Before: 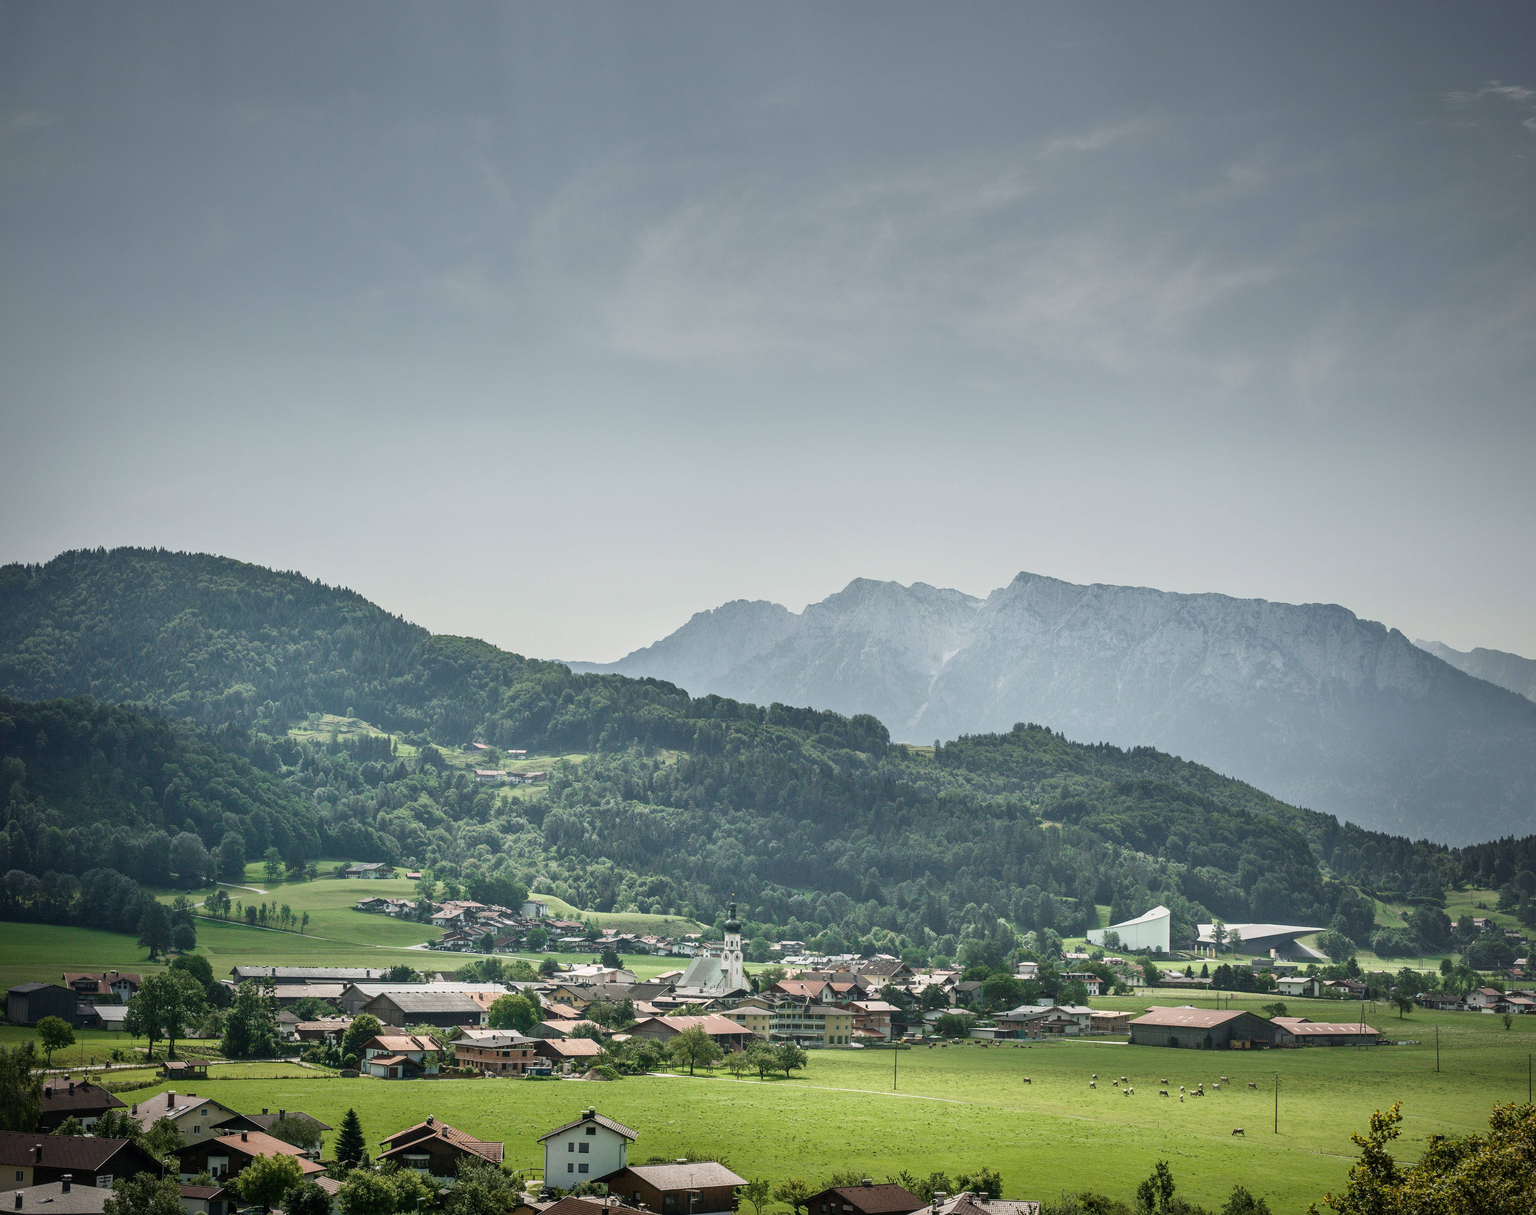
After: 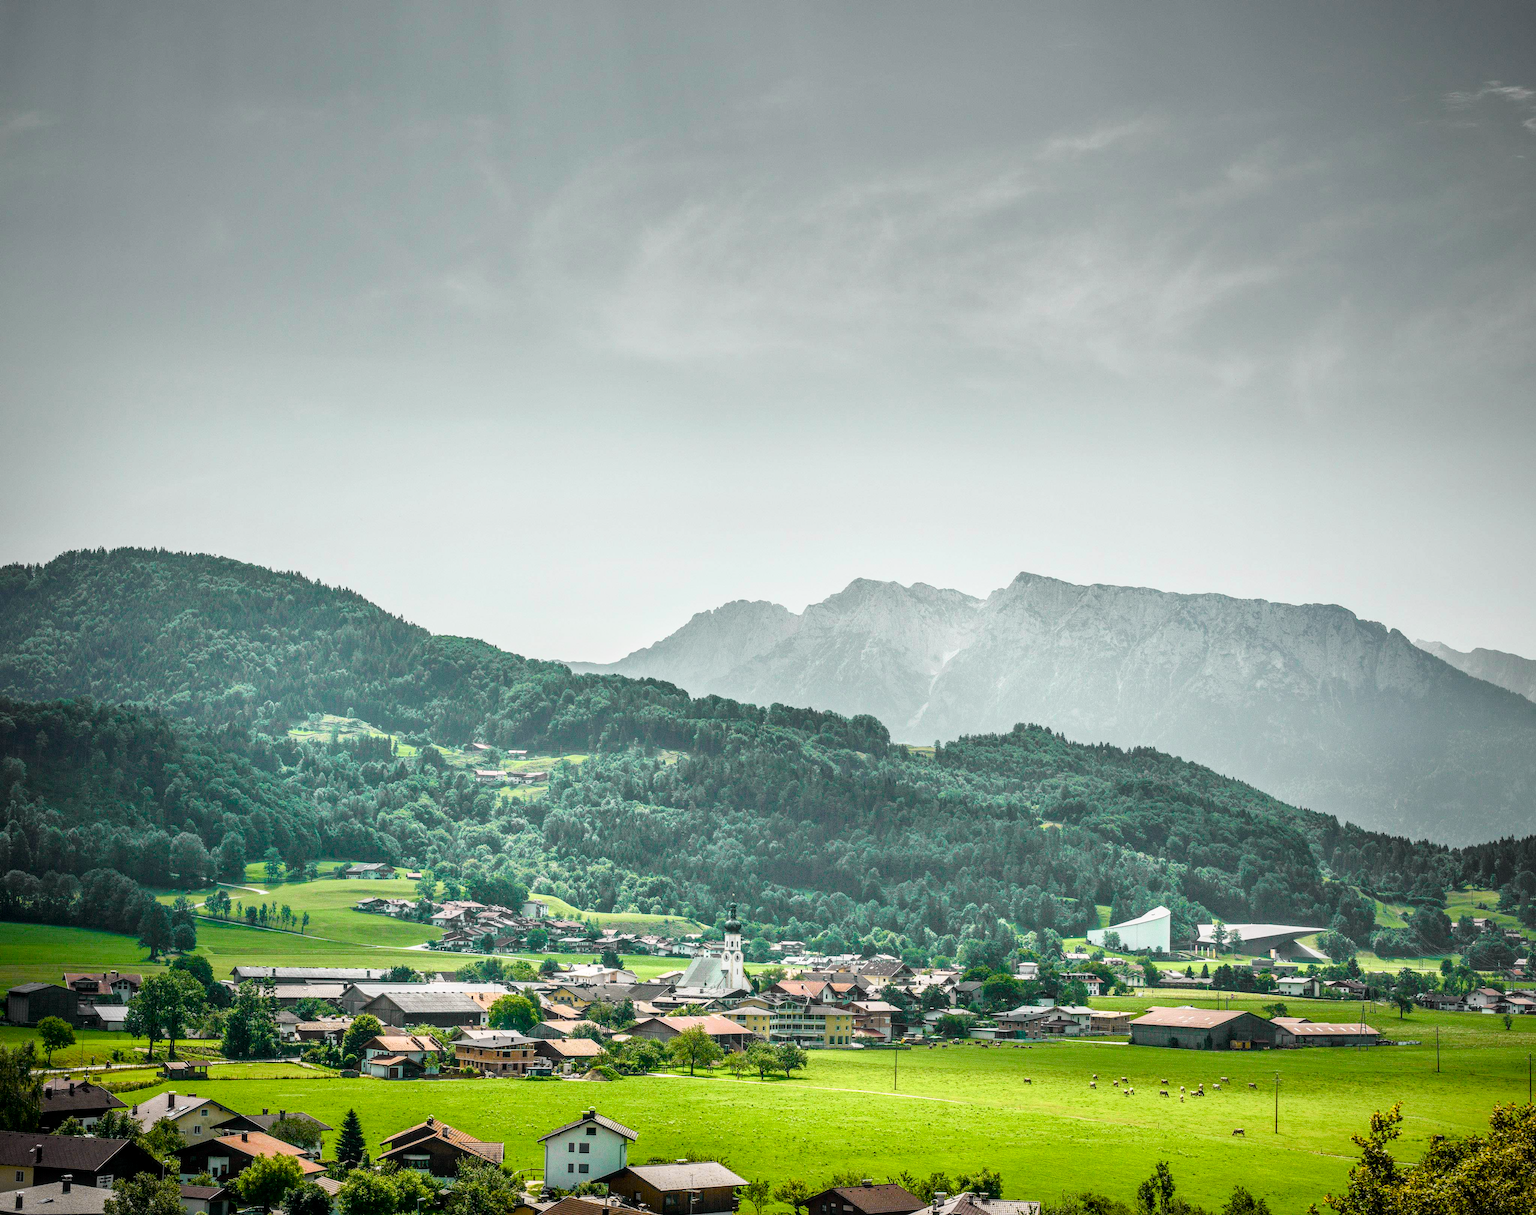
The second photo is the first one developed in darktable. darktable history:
tone curve: curves: ch0 [(0, 0) (0.062, 0.037) (0.142, 0.138) (0.359, 0.419) (0.469, 0.544) (0.634, 0.722) (0.839, 0.909) (0.998, 0.978)]; ch1 [(0, 0) (0.437, 0.408) (0.472, 0.47) (0.502, 0.503) (0.527, 0.523) (0.559, 0.573) (0.608, 0.665) (0.669, 0.748) (0.859, 0.899) (1, 1)]; ch2 [(0, 0) (0.33, 0.301) (0.421, 0.443) (0.473, 0.498) (0.502, 0.5) (0.535, 0.531) (0.575, 0.603) (0.608, 0.667) (1, 1)], color space Lab, independent channels, preserve colors none
local contrast: on, module defaults
color balance rgb: linear chroma grading › global chroma 8.12%, perceptual saturation grading › global saturation 9.07%, perceptual saturation grading › highlights -13.84%, perceptual saturation grading › mid-tones 14.88%, perceptual saturation grading › shadows 22.8%, perceptual brilliance grading › highlights 2.61%, global vibrance 12.07%
